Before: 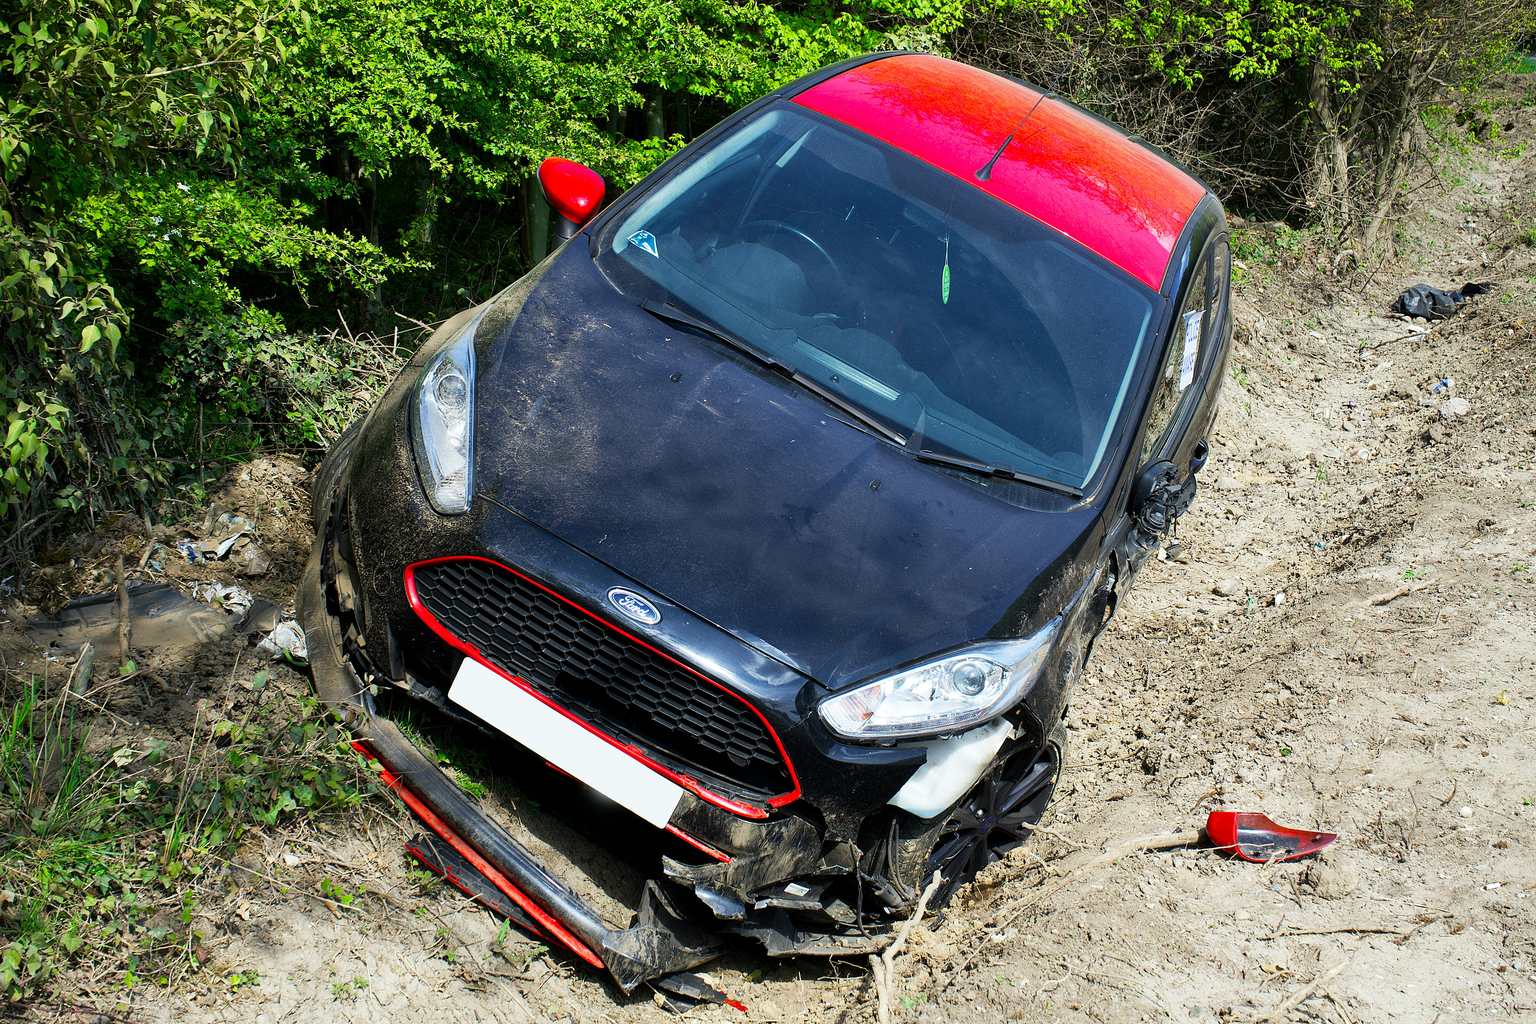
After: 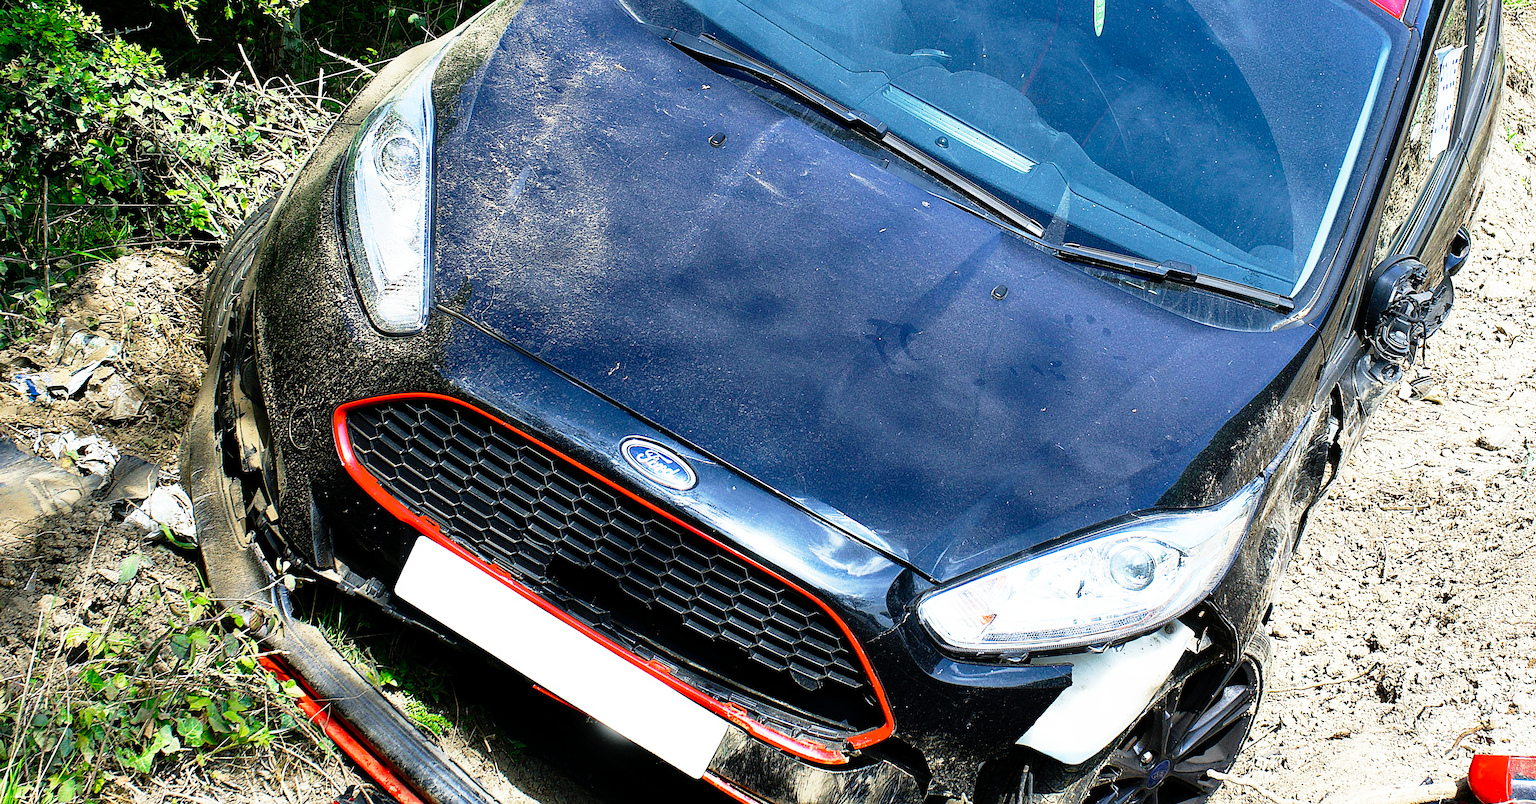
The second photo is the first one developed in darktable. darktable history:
color correction: highlights a* -0.151, highlights b* 0.138
sharpen: on, module defaults
base curve: curves: ch0 [(0, 0) (0.012, 0.01) (0.073, 0.168) (0.31, 0.711) (0.645, 0.957) (1, 1)], preserve colors none
crop: left 11.017%, top 27.219%, right 18.315%, bottom 17.207%
